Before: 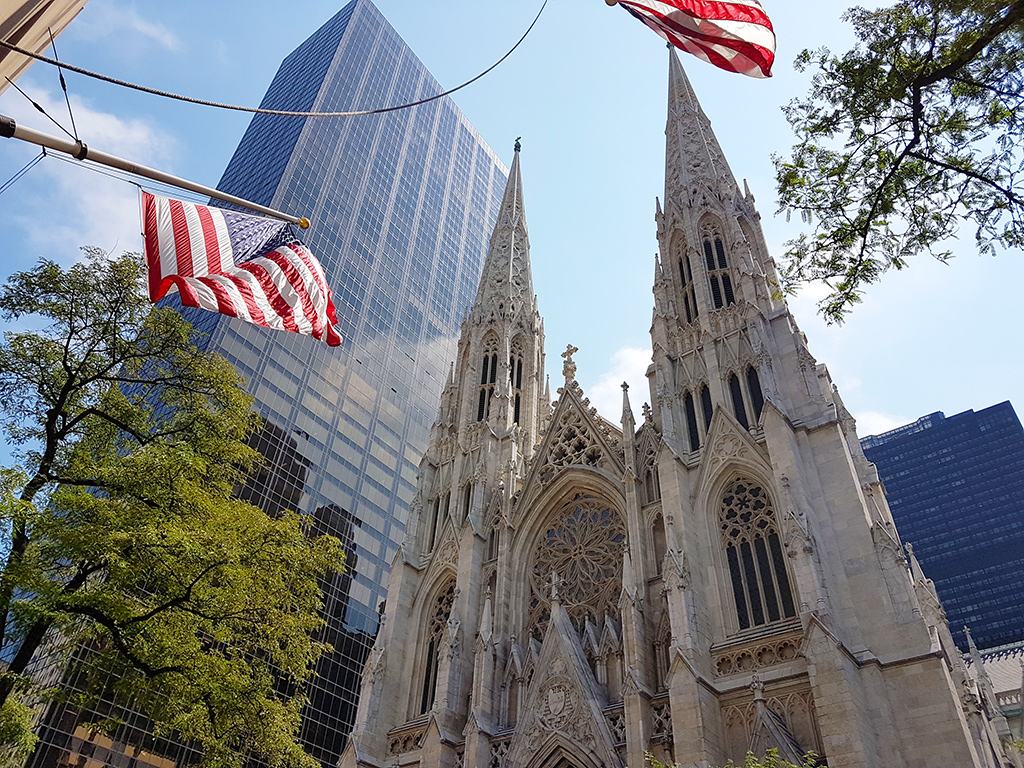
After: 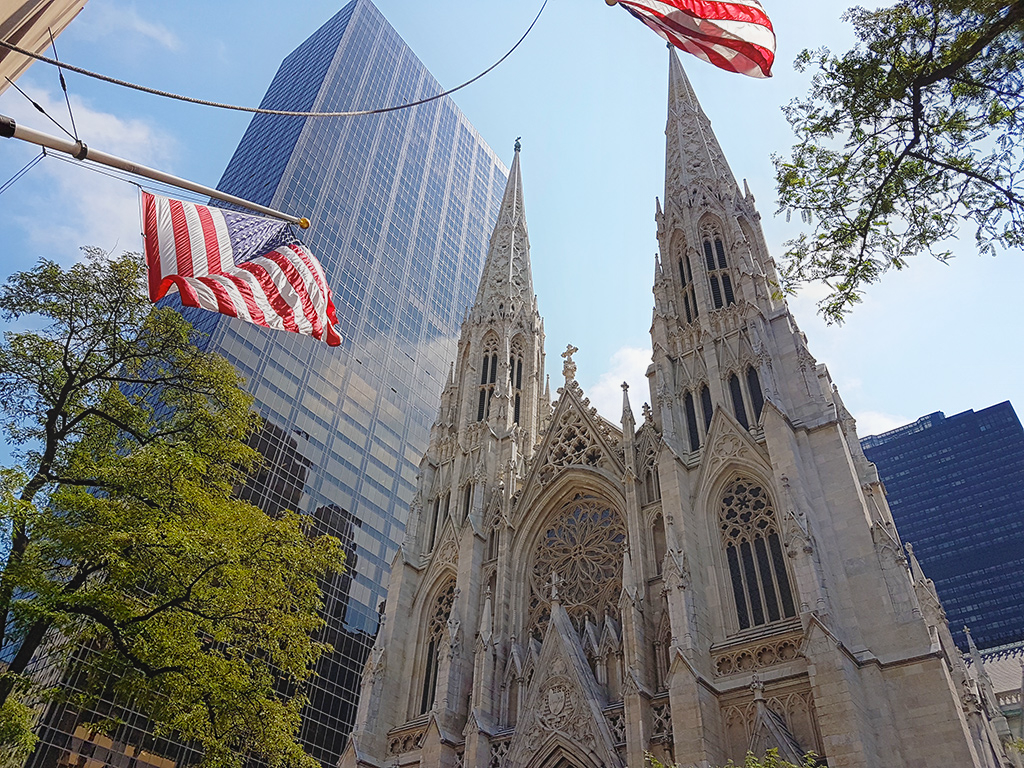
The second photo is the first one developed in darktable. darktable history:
contrast equalizer: octaves 7, y [[0.514, 0.573, 0.581, 0.508, 0.5, 0.5], [0.5 ×6], [0.5 ×6], [0 ×6], [0 ×6]], mix -0.991
